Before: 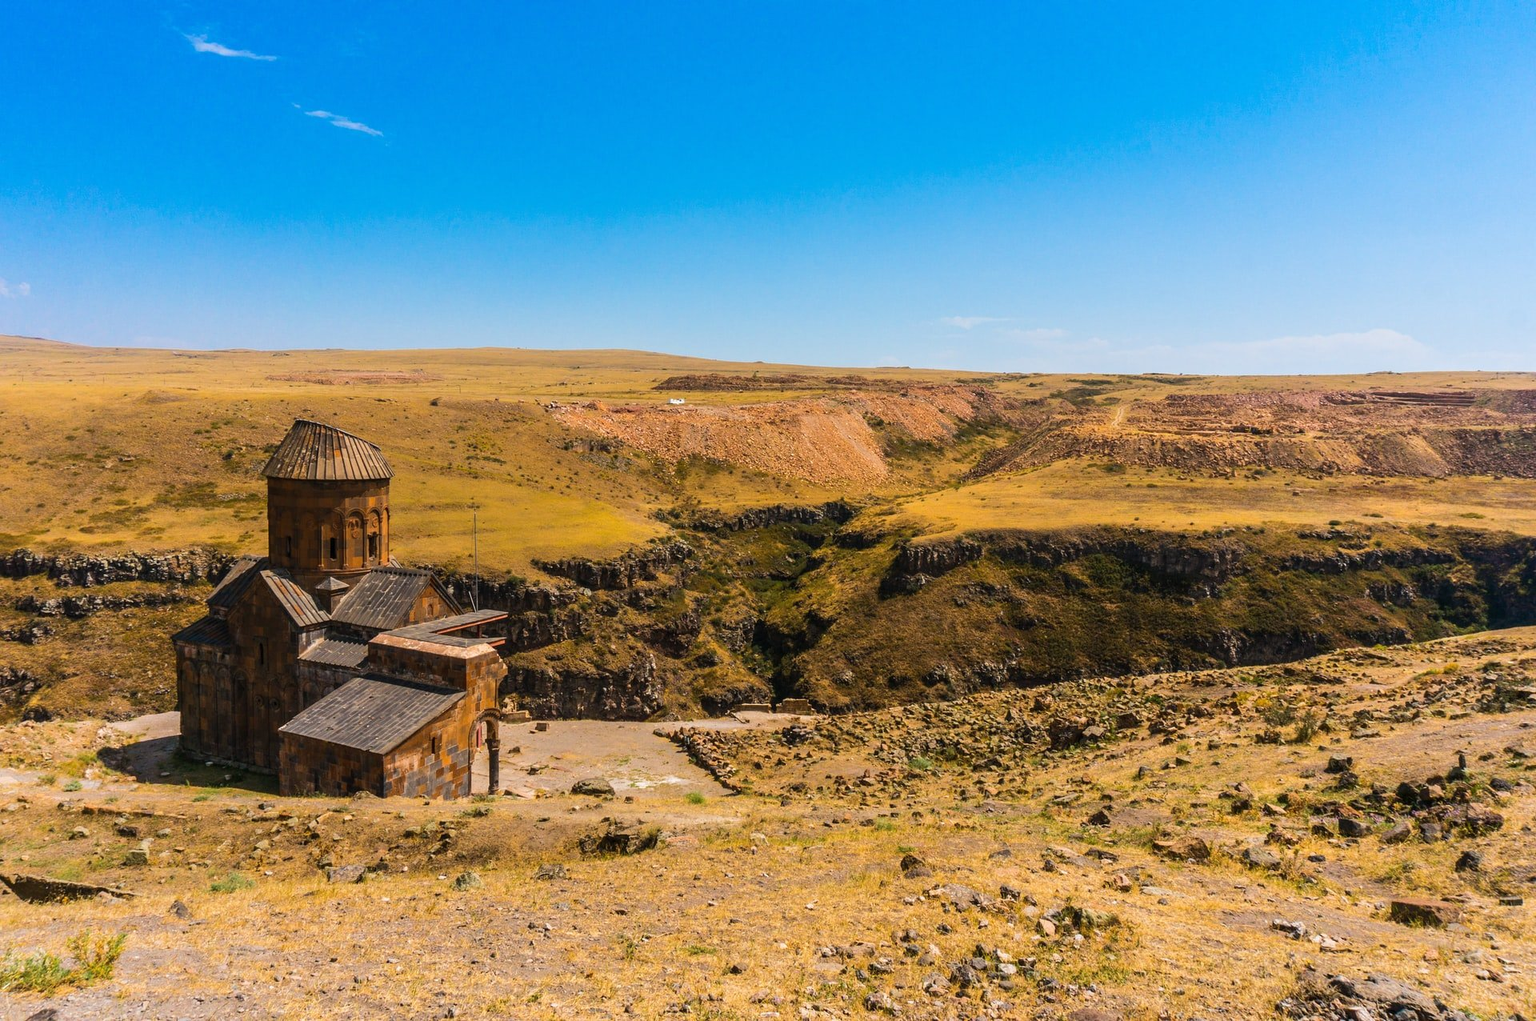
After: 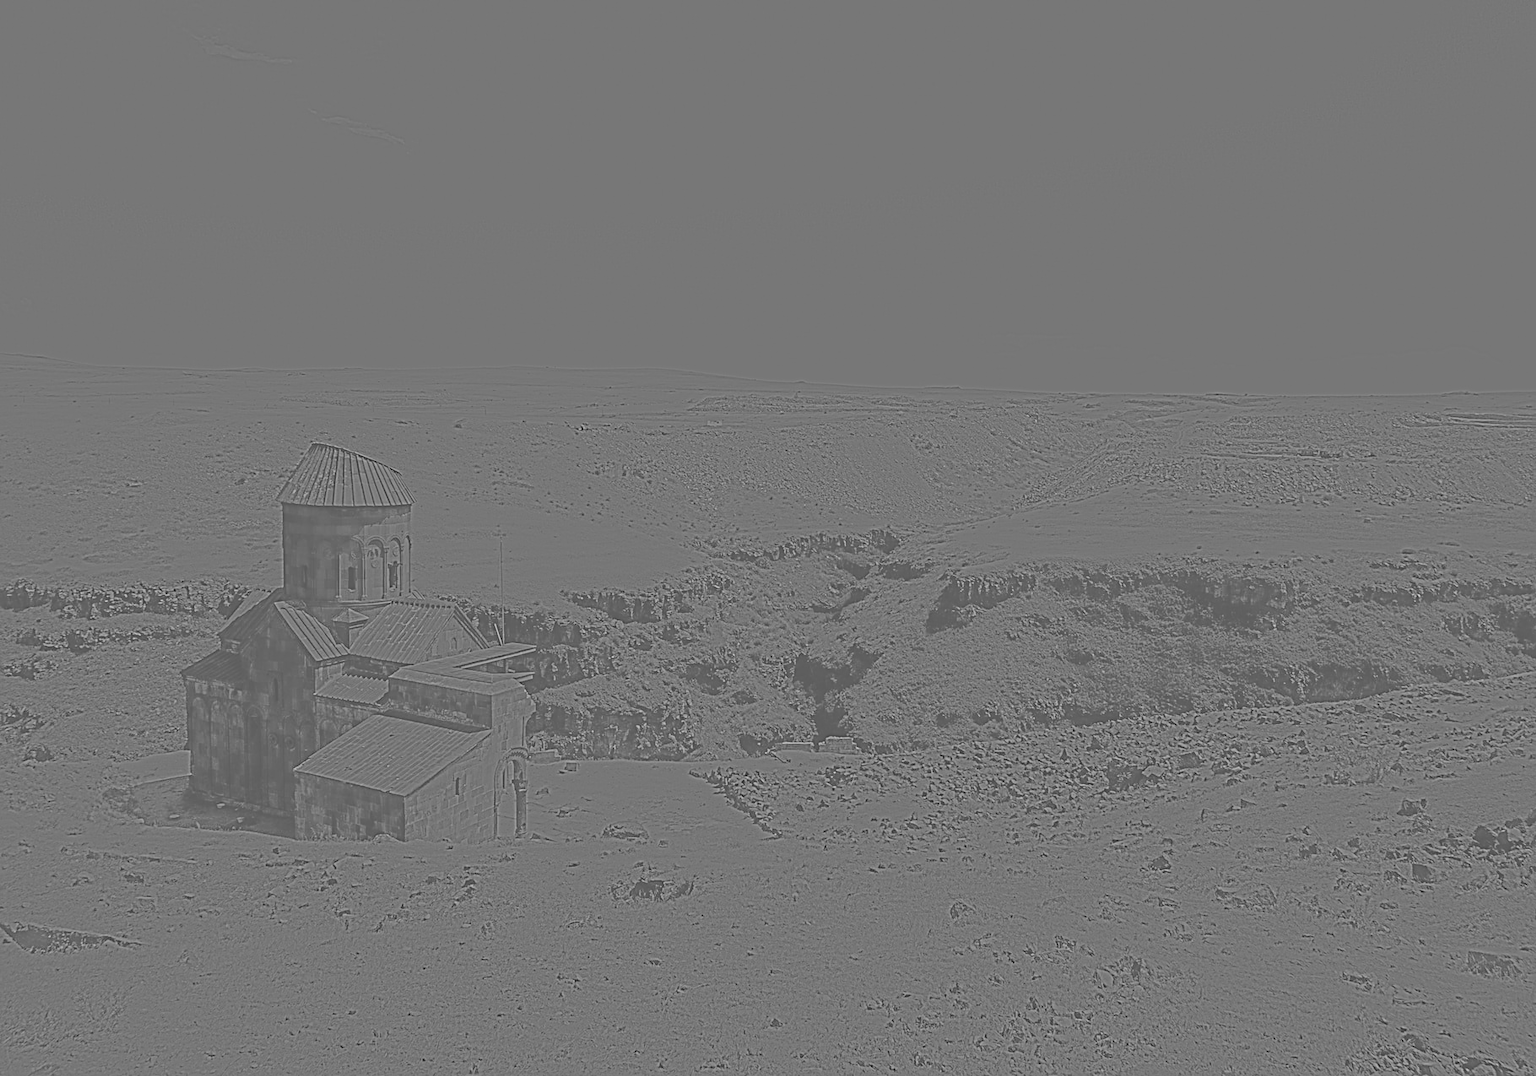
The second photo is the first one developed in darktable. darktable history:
crop and rotate: right 5.167%
sharpen: on, module defaults
exposure: black level correction 0.031, exposure 0.304 EV, compensate highlight preservation false
highpass: sharpness 5.84%, contrast boost 8.44%
